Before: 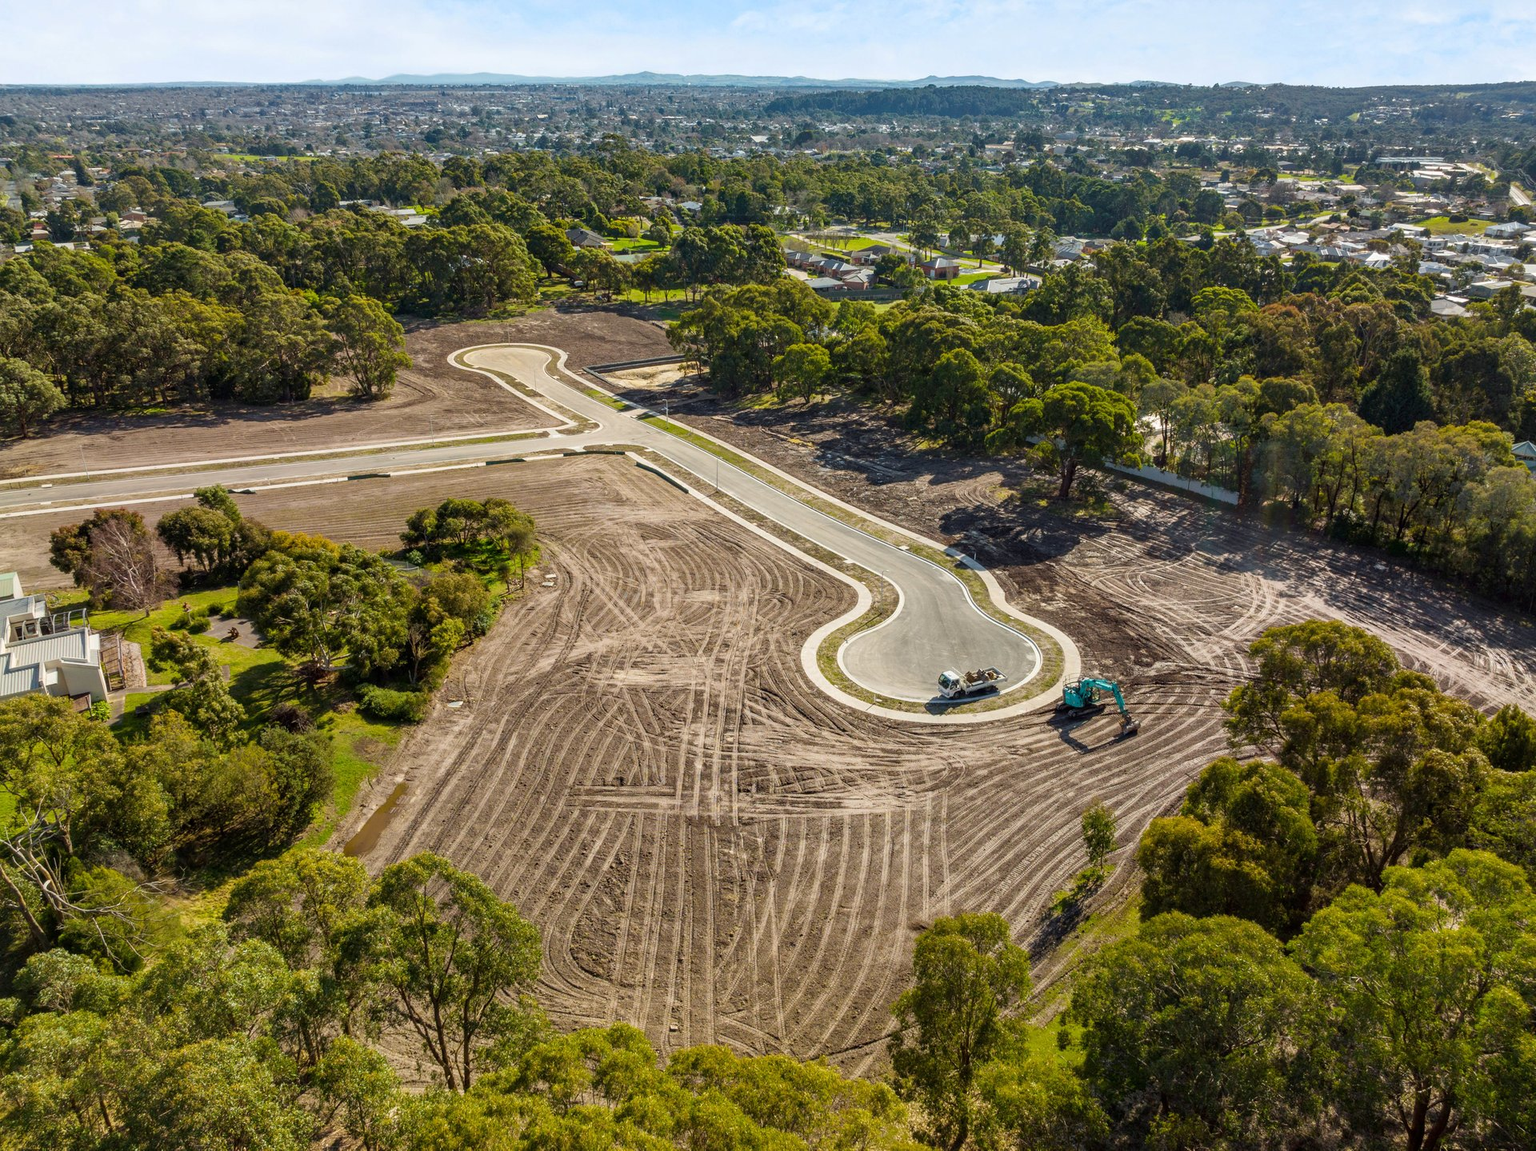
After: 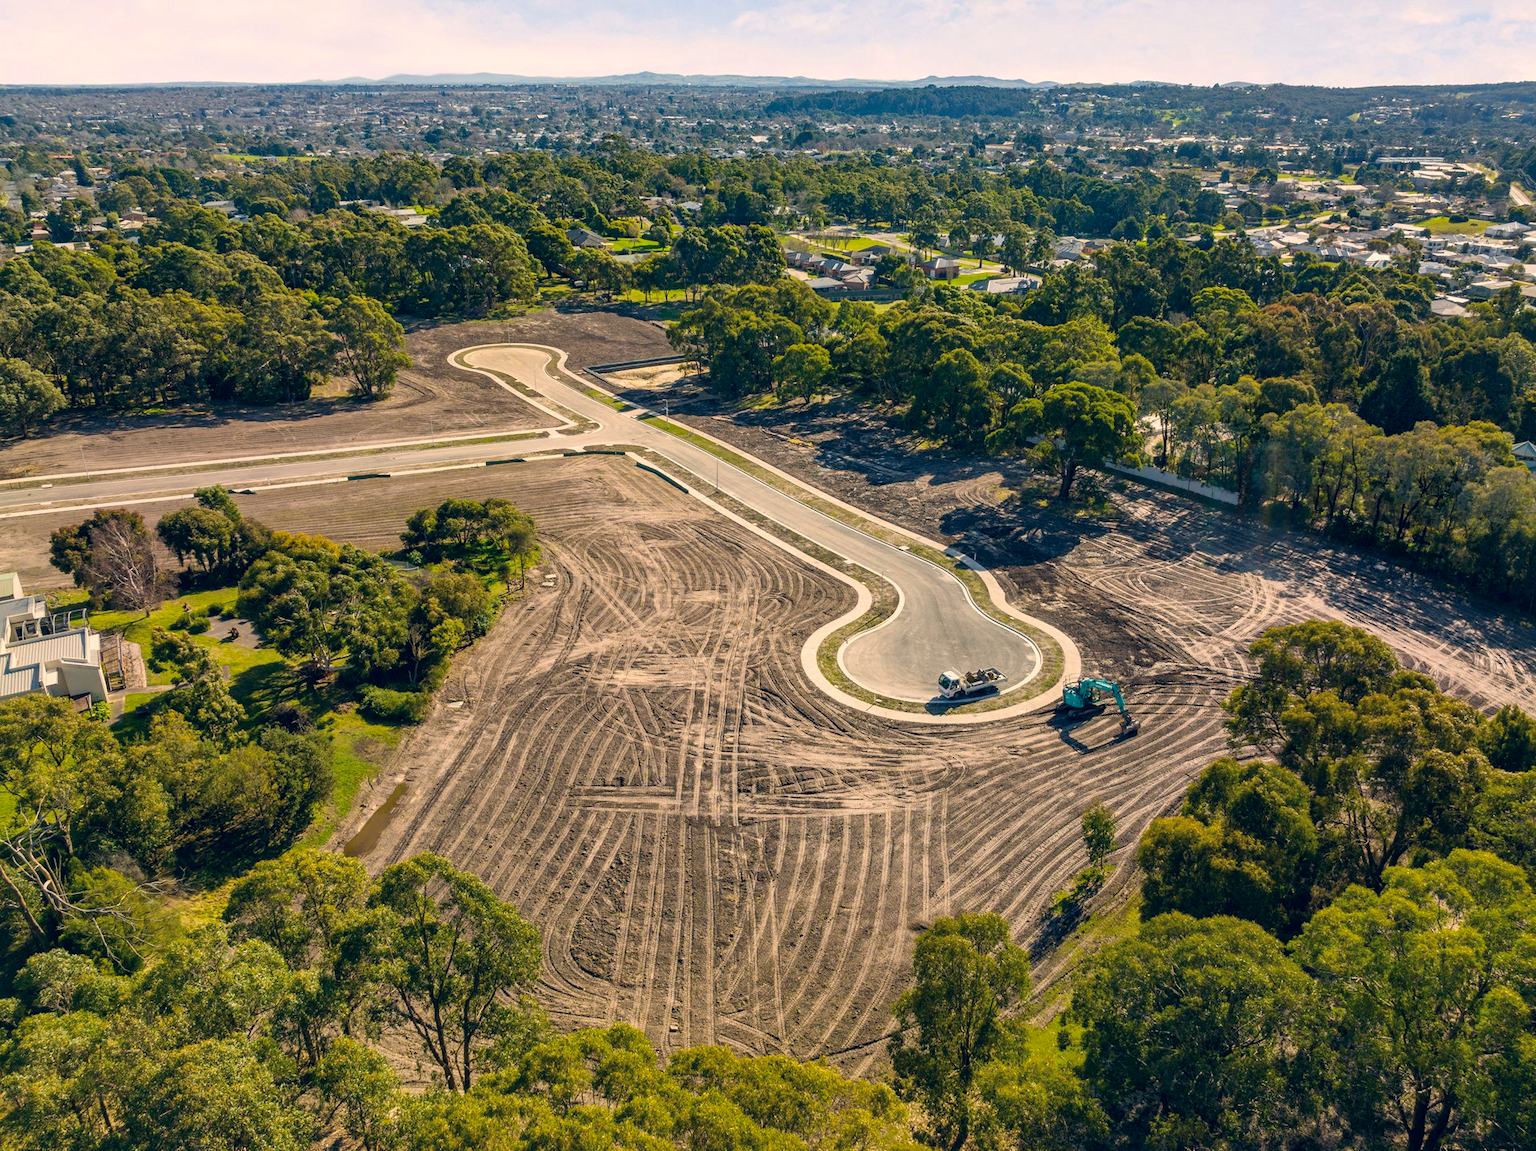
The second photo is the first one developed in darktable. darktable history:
color correction: highlights a* 10.32, highlights b* 14.66, shadows a* -9.59, shadows b* -15.02
local contrast: mode bilateral grid, contrast 20, coarseness 50, detail 120%, midtone range 0.2
